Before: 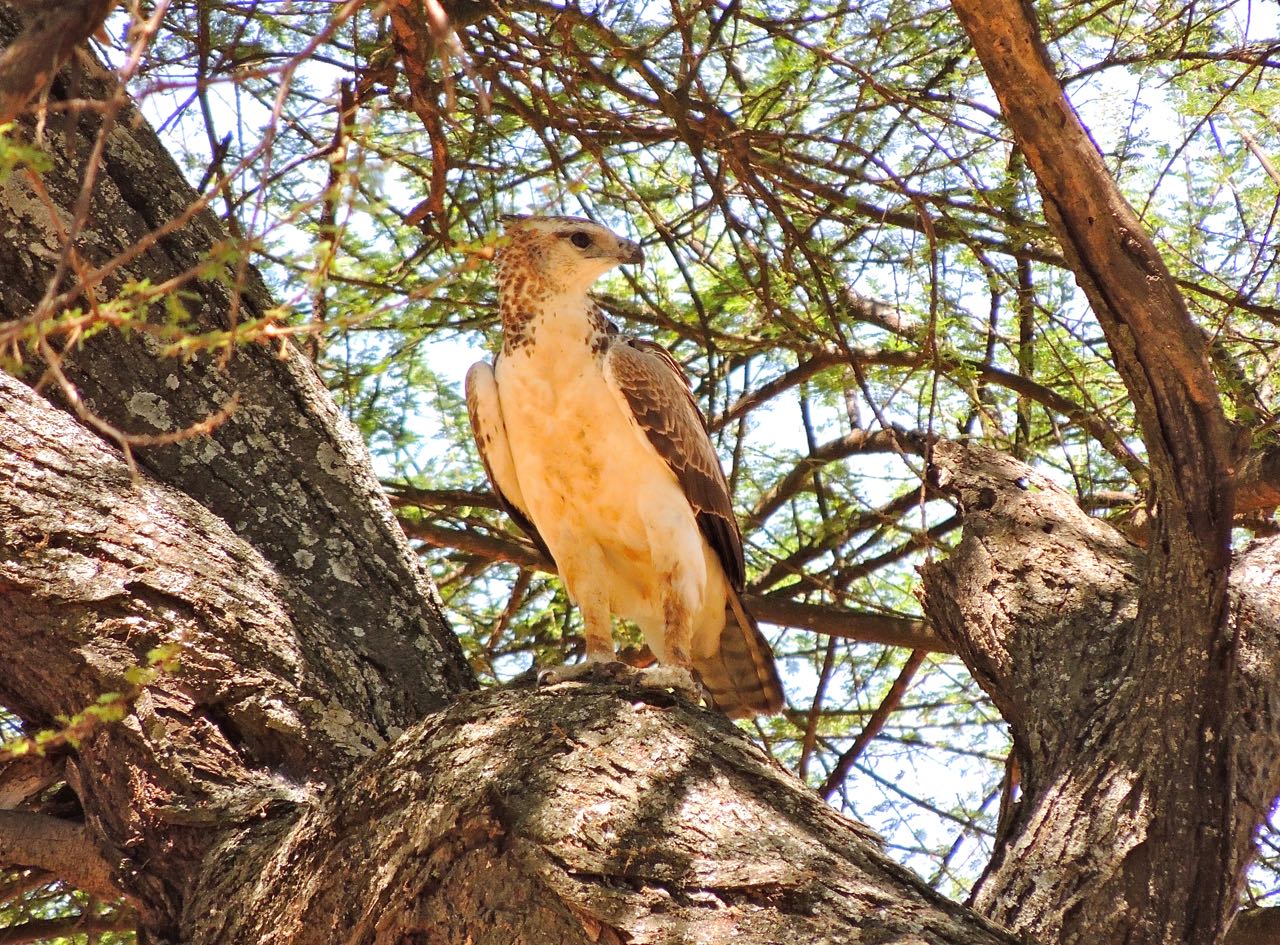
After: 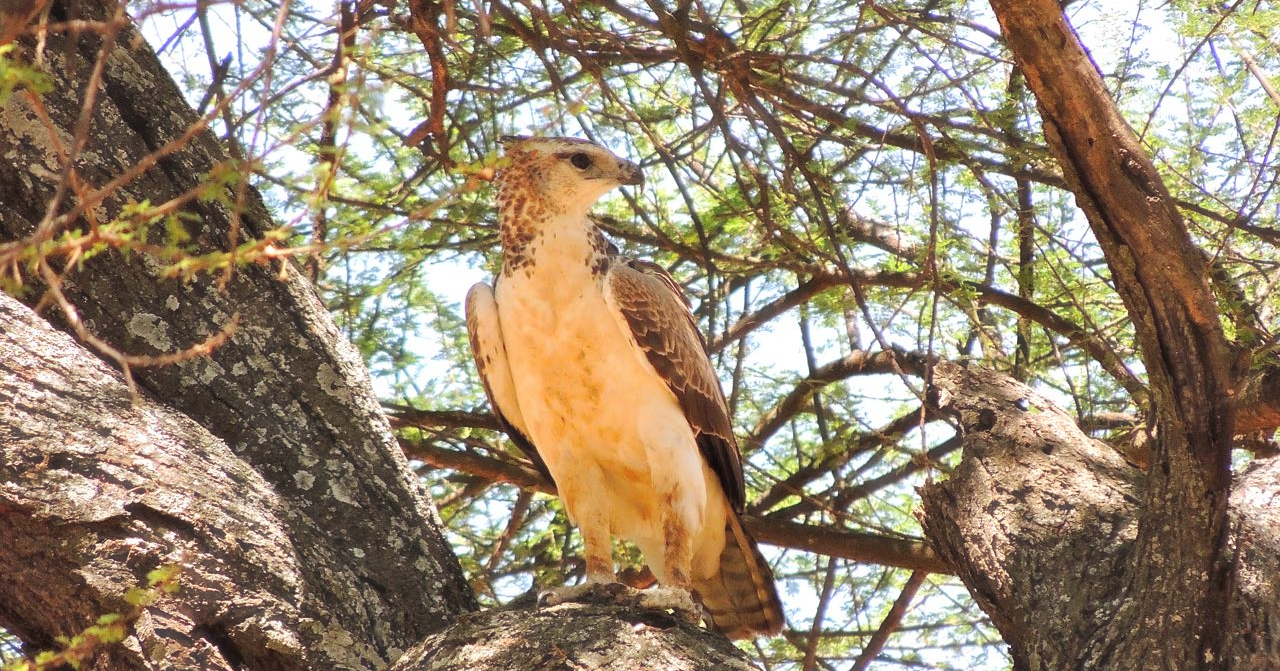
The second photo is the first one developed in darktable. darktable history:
haze removal: strength -0.099, compatibility mode true, adaptive false
crop and rotate: top 8.445%, bottom 20.543%
